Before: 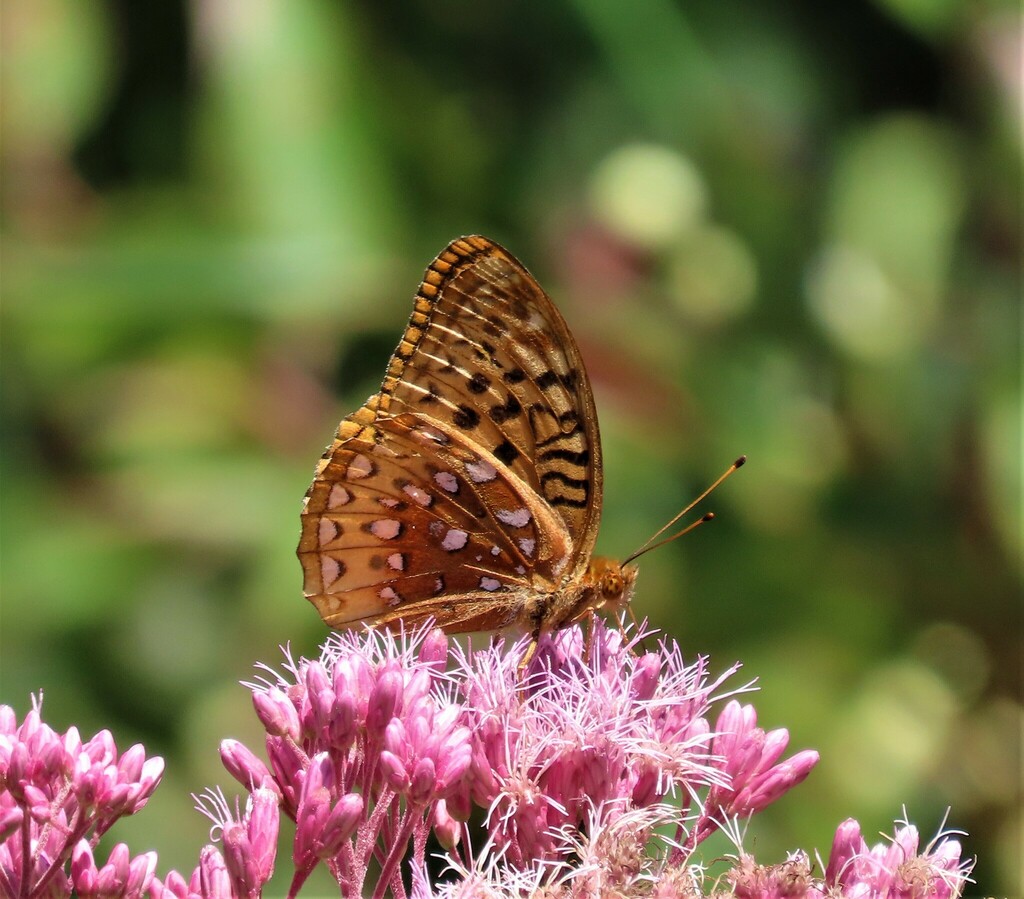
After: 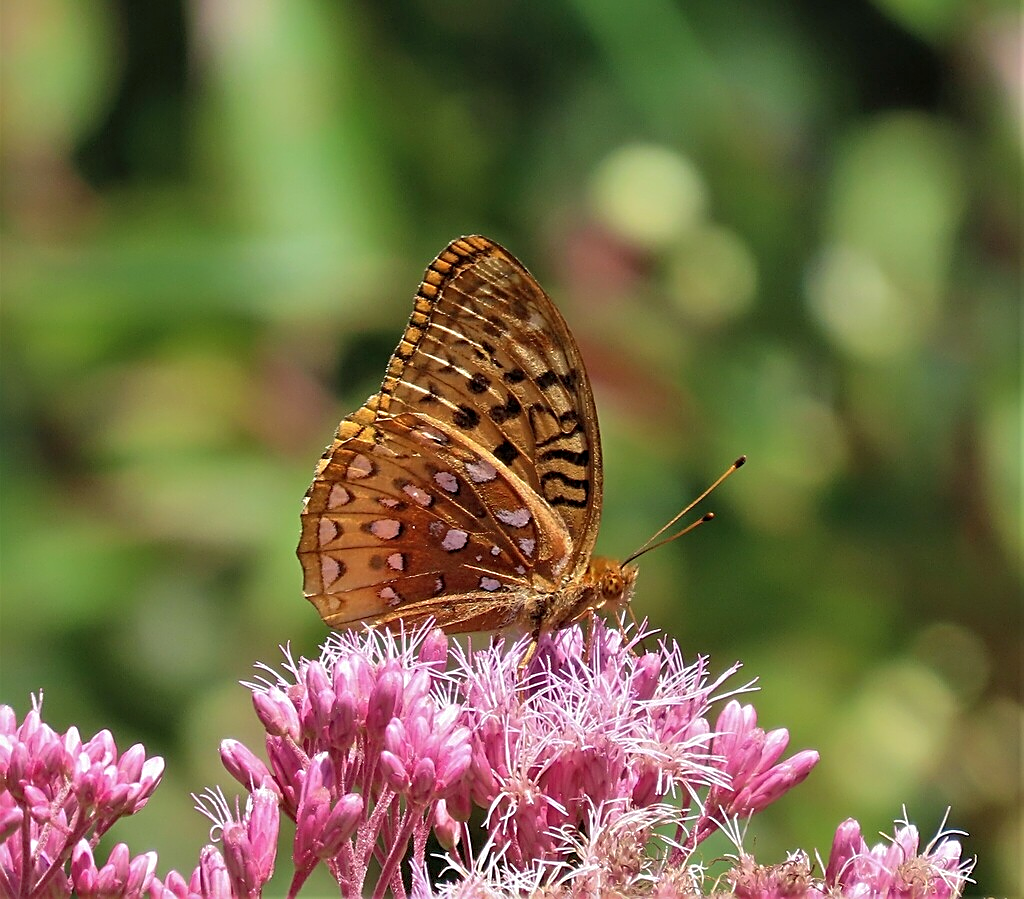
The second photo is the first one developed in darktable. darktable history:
sharpen: amount 0.74
shadows and highlights: on, module defaults
